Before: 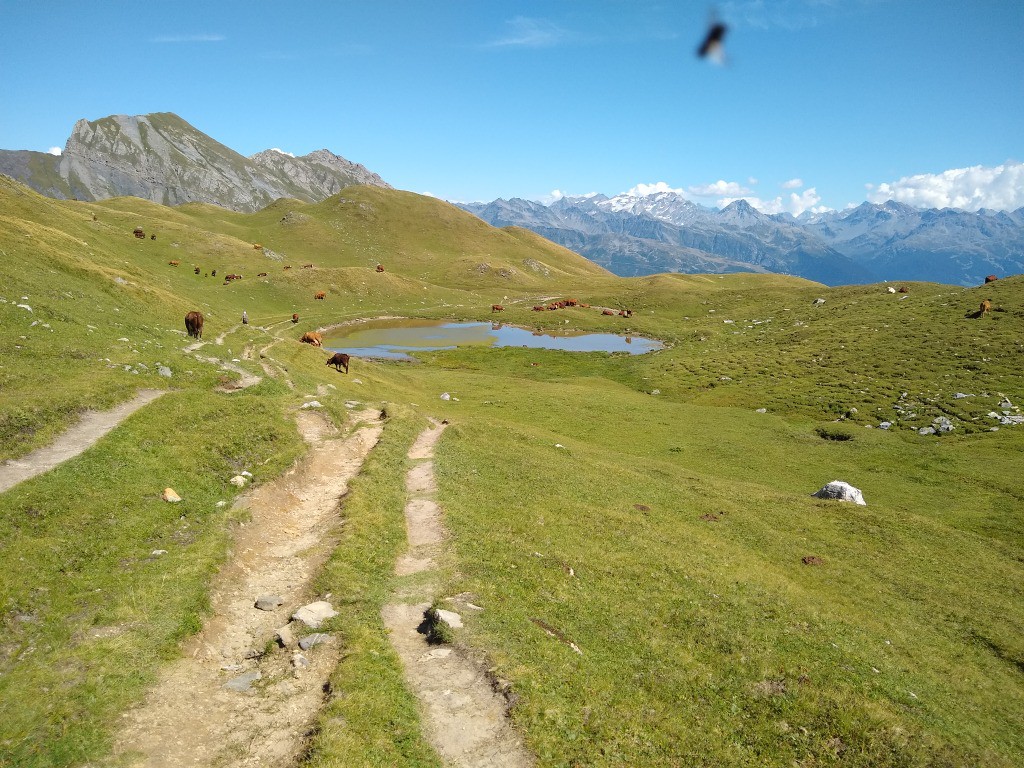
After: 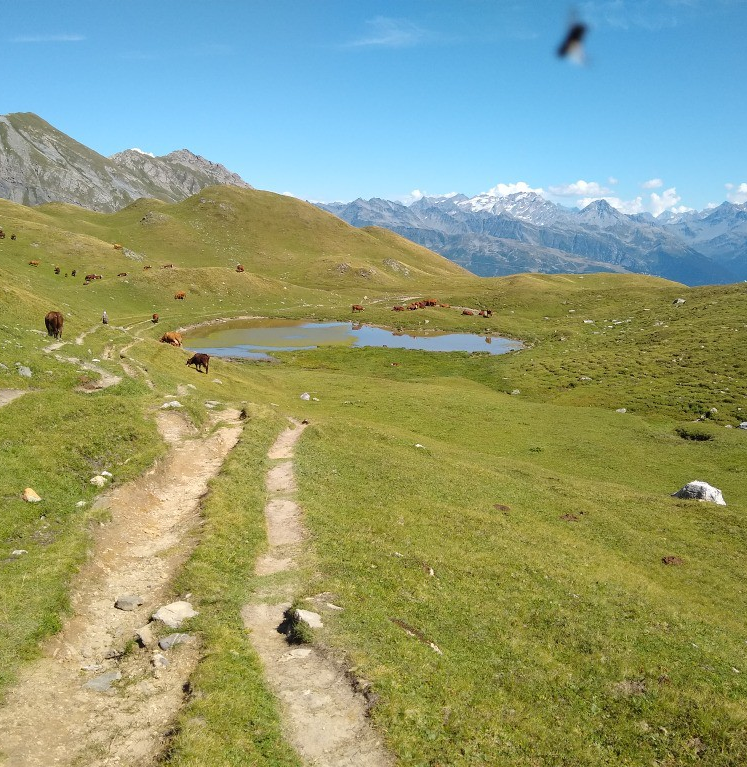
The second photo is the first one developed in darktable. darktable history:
crop: left 13.694%, top 0%, right 13.307%
